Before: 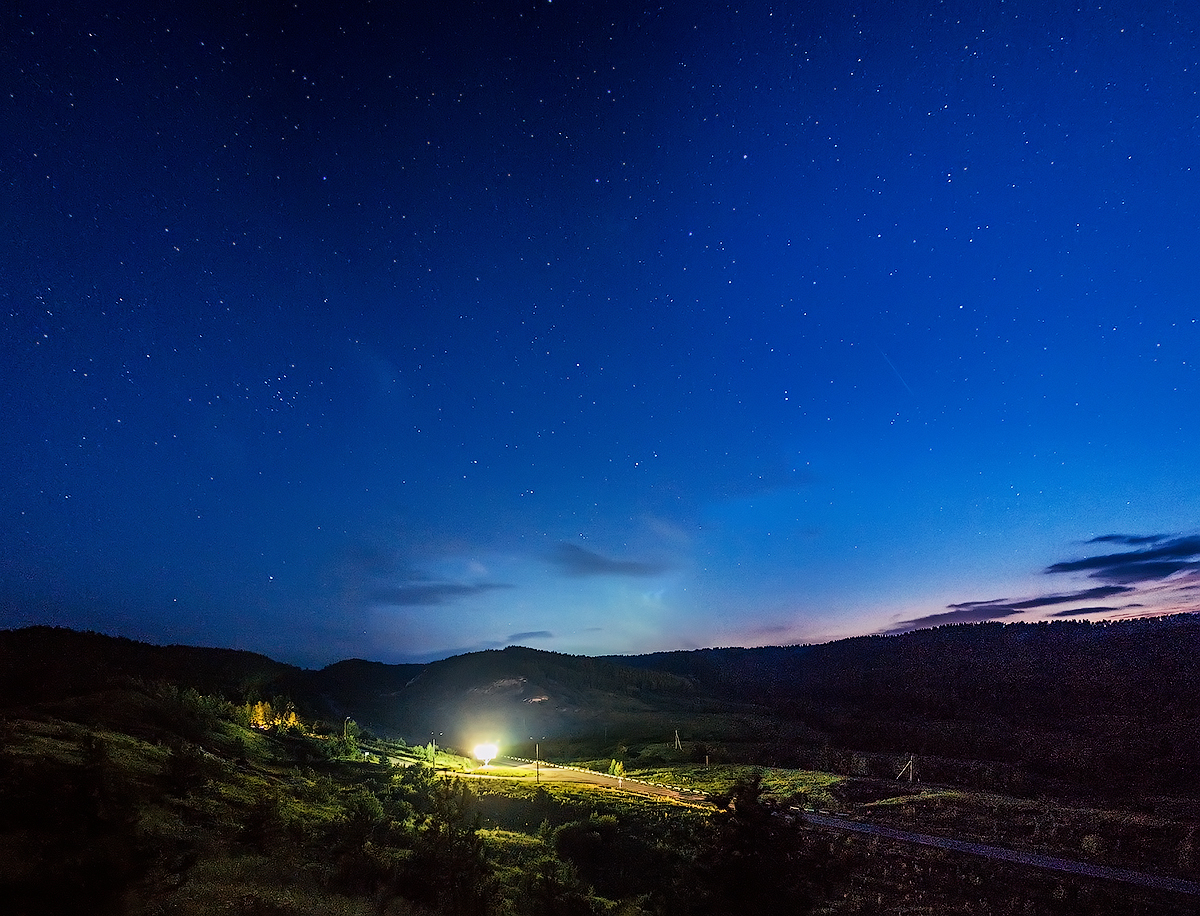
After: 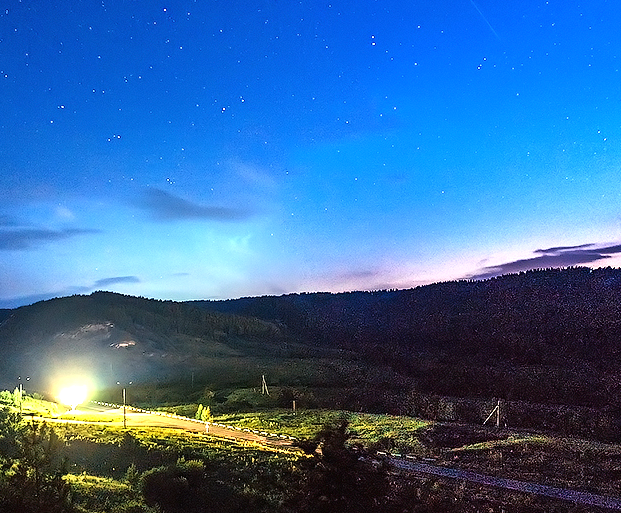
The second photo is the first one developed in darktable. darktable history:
crop: left 34.479%, top 38.822%, right 13.718%, bottom 5.172%
exposure: black level correction 0, exposure 1.1 EV, compensate exposure bias true, compensate highlight preservation false
